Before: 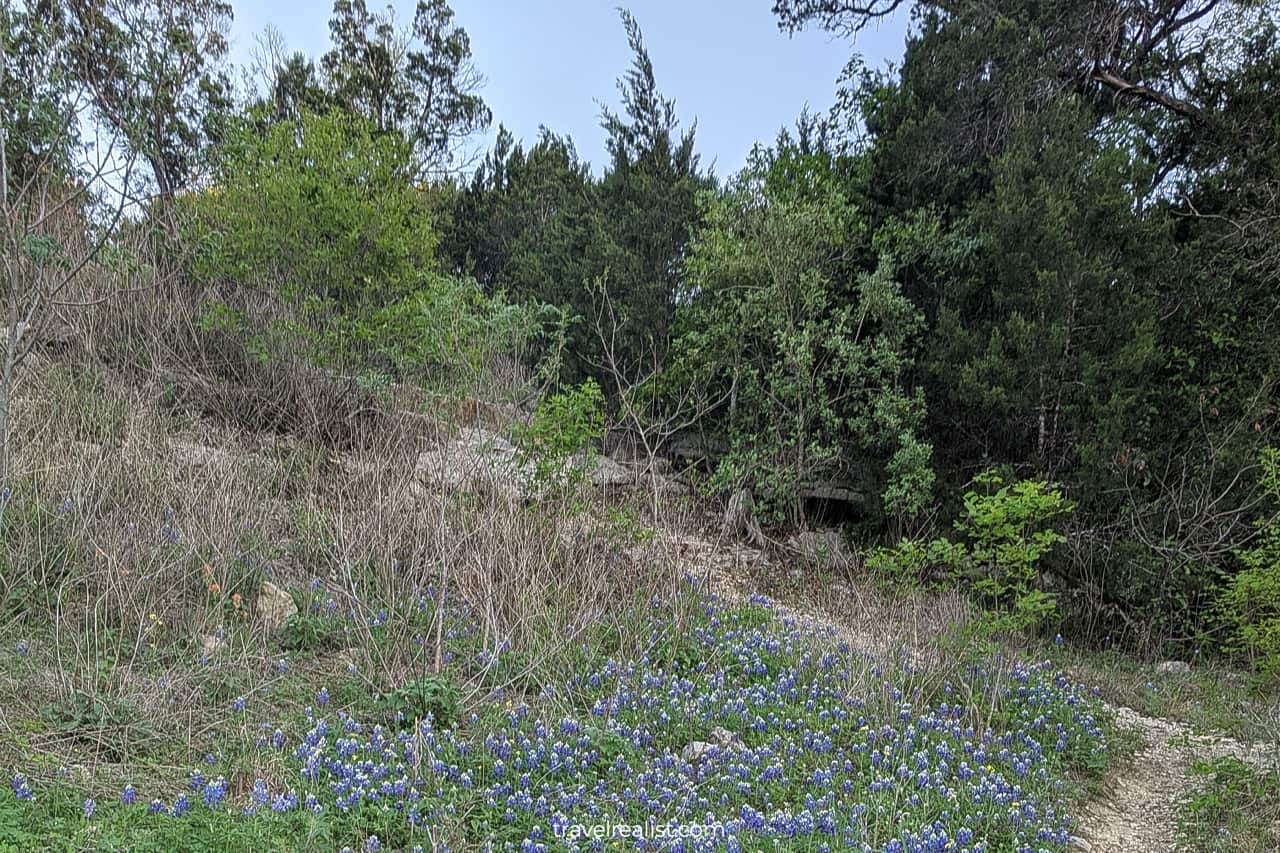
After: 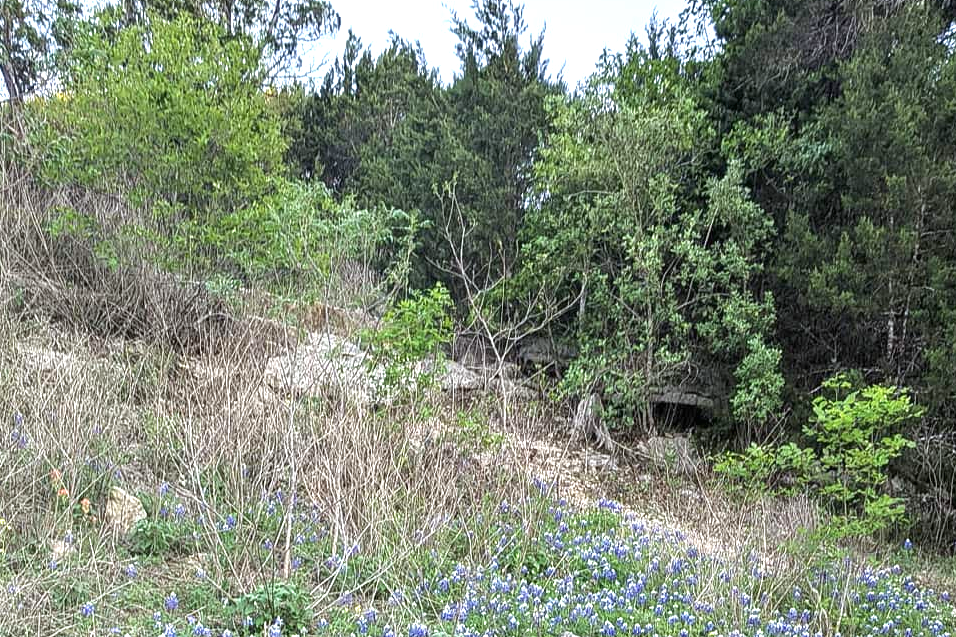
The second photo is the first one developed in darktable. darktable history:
crop and rotate: left 11.831%, top 11.346%, right 13.429%, bottom 13.899%
exposure: black level correction 0, exposure 1.015 EV, compensate exposure bias true, compensate highlight preservation false
white balance: red 0.986, blue 1.01
